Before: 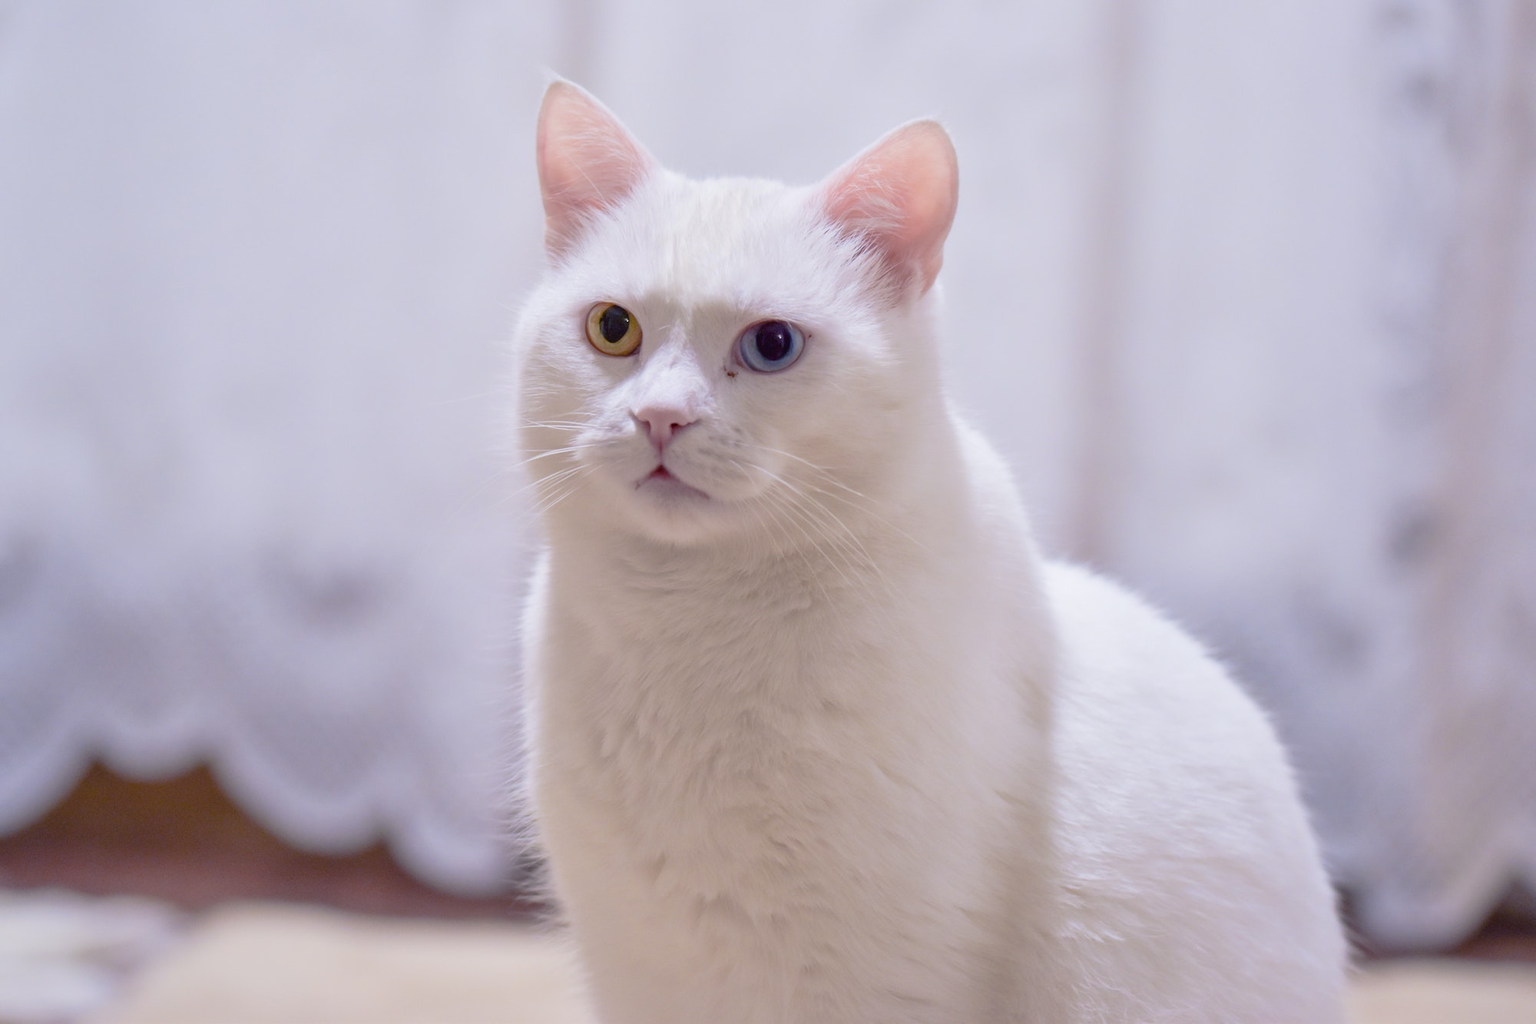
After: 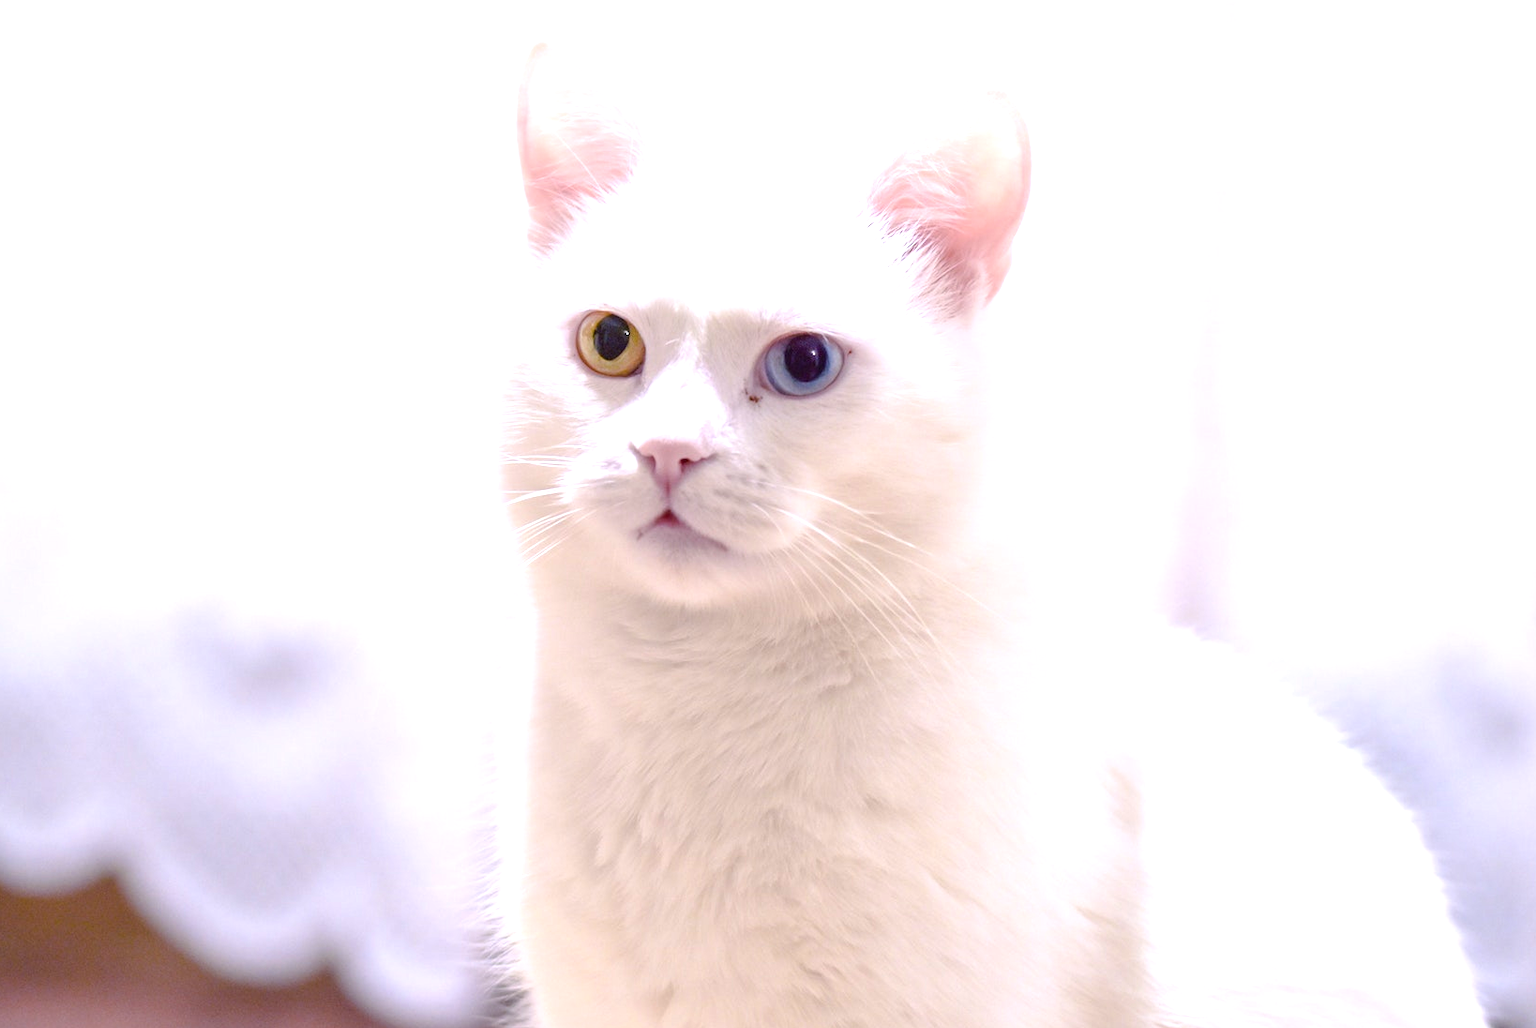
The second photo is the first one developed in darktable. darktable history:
crop and rotate: left 7.44%, top 4.698%, right 10.635%, bottom 12.933%
tone equalizer: -8 EV -1.06 EV, -7 EV -0.981 EV, -6 EV -0.84 EV, -5 EV -0.57 EV, -3 EV 0.582 EV, -2 EV 0.887 EV, -1 EV 0.998 EV, +0 EV 1.07 EV, smoothing diameter 24.95%, edges refinement/feathering 7.35, preserve details guided filter
